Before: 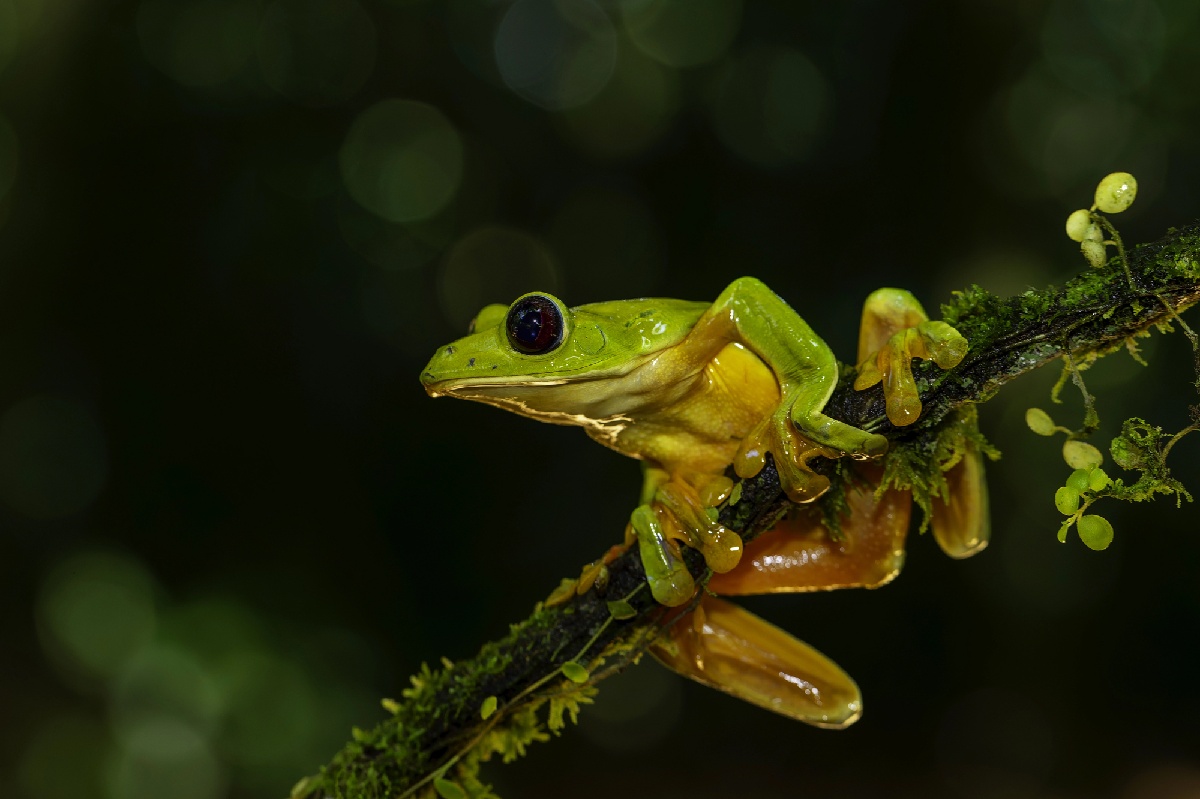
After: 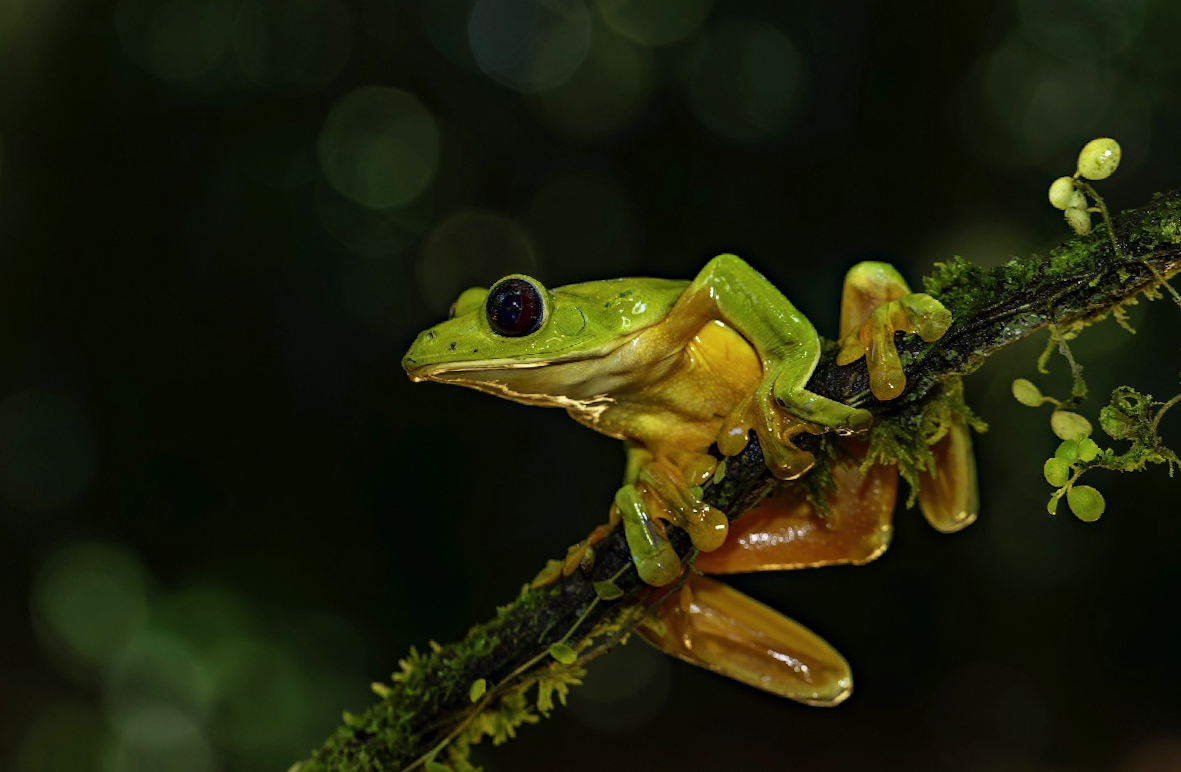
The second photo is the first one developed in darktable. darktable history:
rotate and perspective: rotation -1.32°, lens shift (horizontal) -0.031, crop left 0.015, crop right 0.985, crop top 0.047, crop bottom 0.982
haze removal: compatibility mode true, adaptive false
contrast brightness saturation: contrast 0.01, saturation -0.05
